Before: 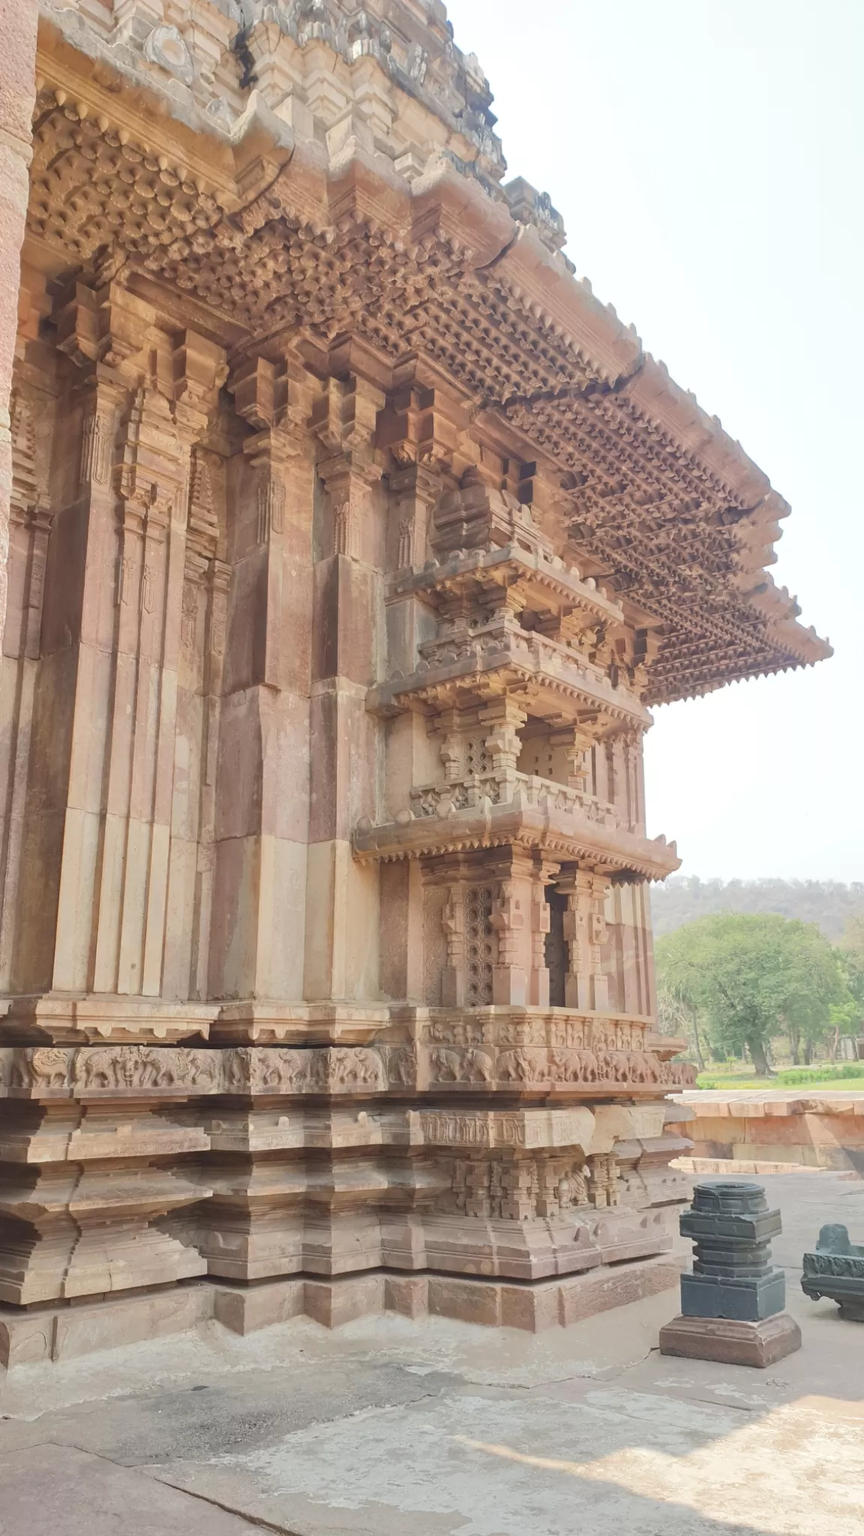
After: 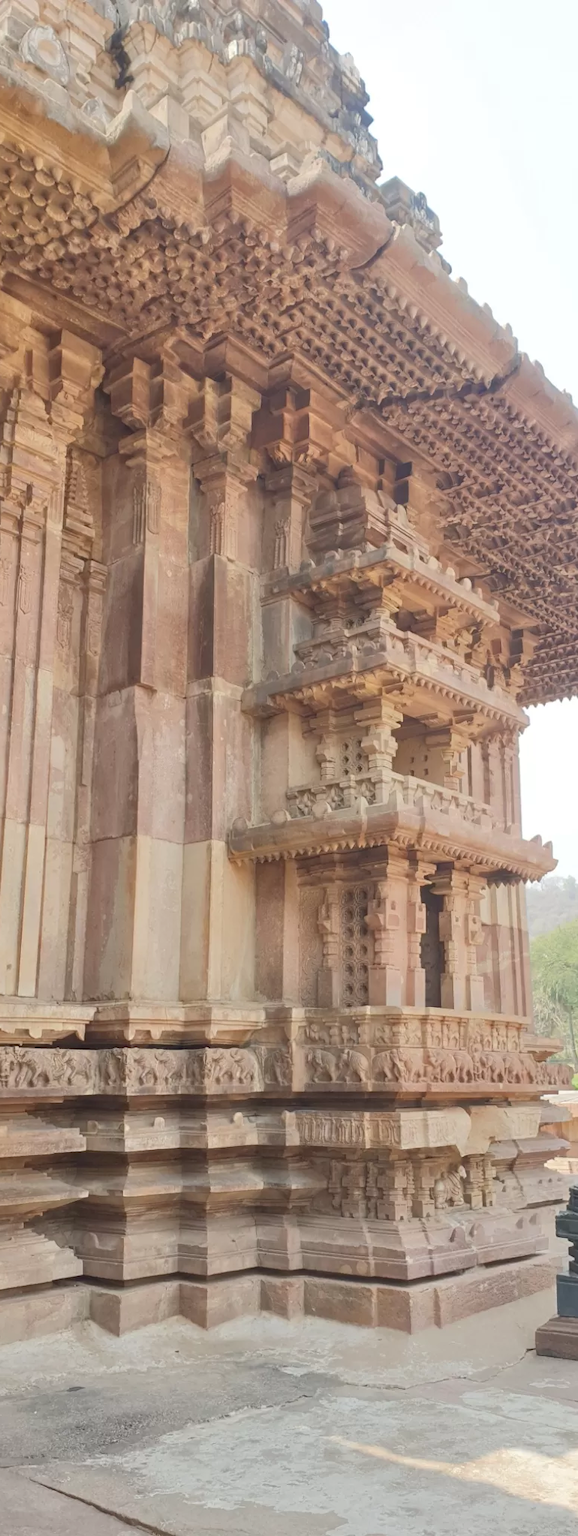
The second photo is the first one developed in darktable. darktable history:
crop and rotate: left 14.452%, right 18.592%
